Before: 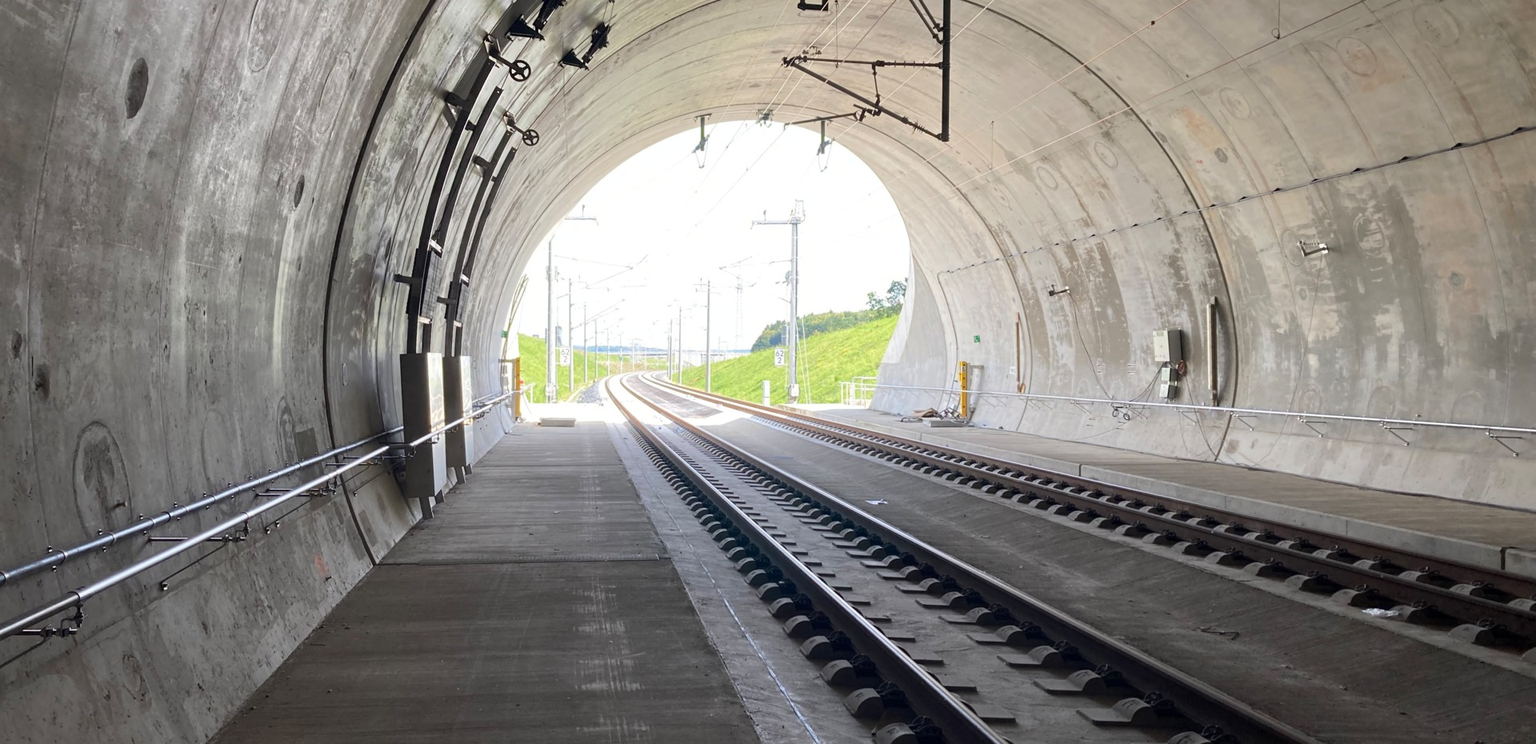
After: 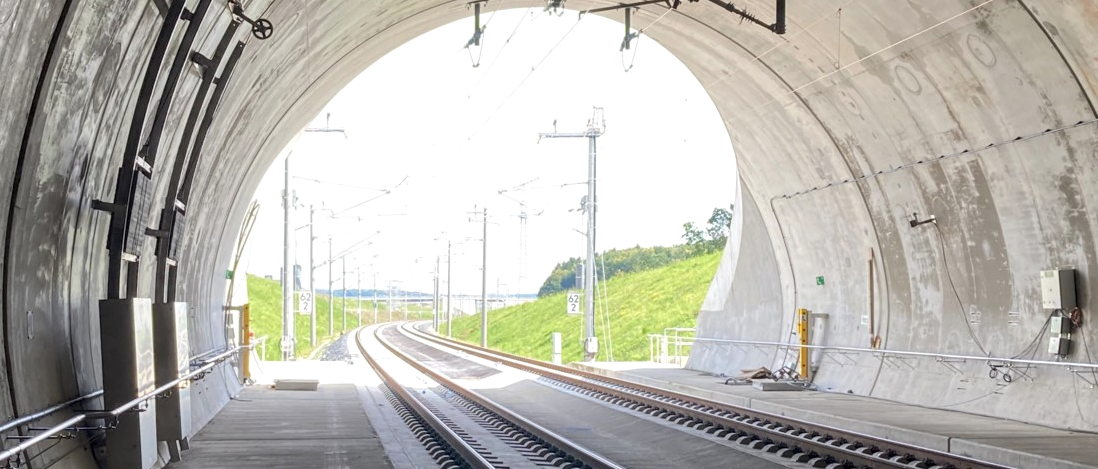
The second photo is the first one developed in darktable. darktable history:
color zones: curves: ch1 [(0, 0.469) (0.01, 0.469) (0.12, 0.446) (0.248, 0.469) (0.5, 0.5) (0.748, 0.5) (0.99, 0.469) (1, 0.469)]
crop: left 20.932%, top 15.471%, right 21.848%, bottom 34.081%
local contrast: on, module defaults
